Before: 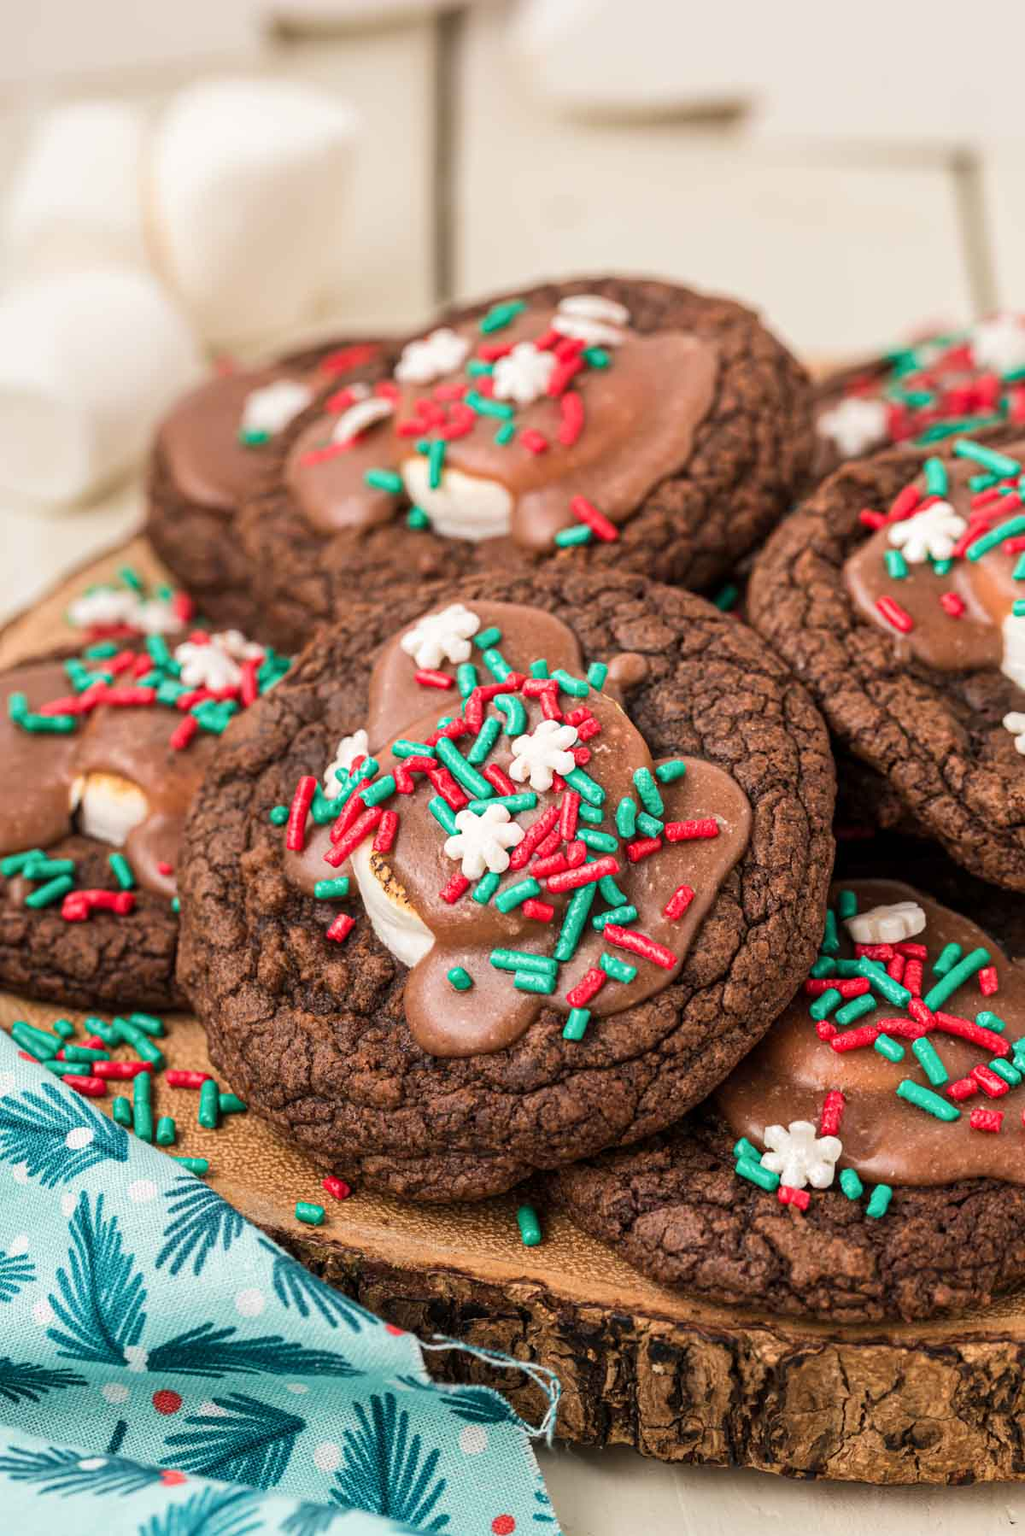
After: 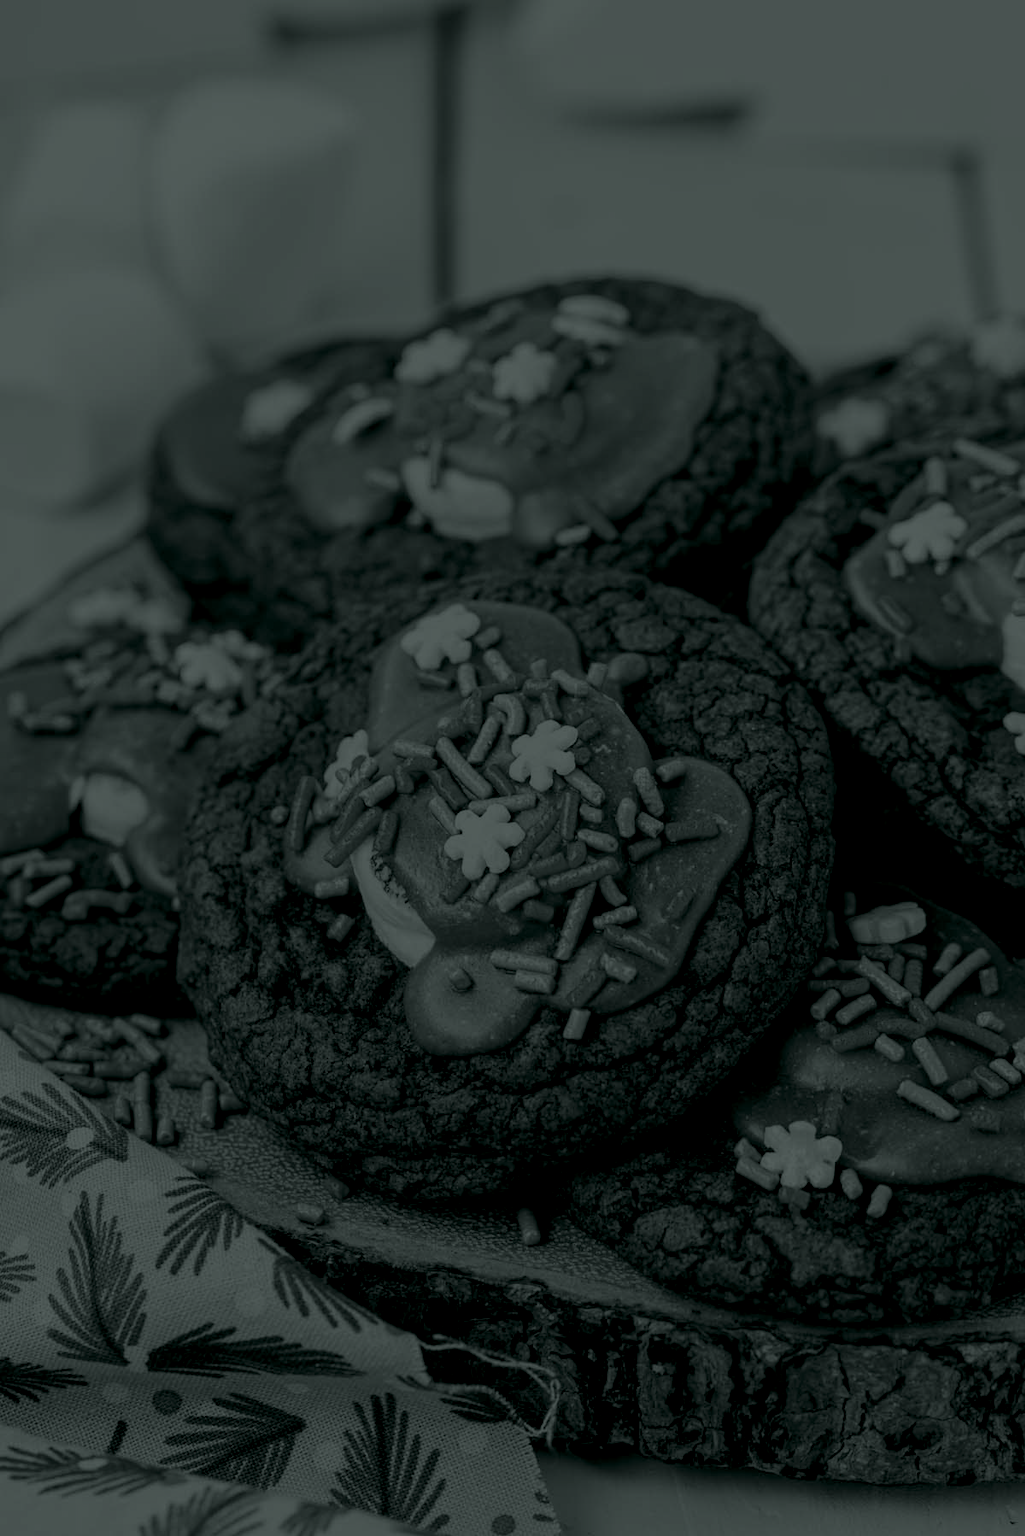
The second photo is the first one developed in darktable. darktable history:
colorize: hue 90°, saturation 19%, lightness 1.59%, version 1
velvia: on, module defaults
